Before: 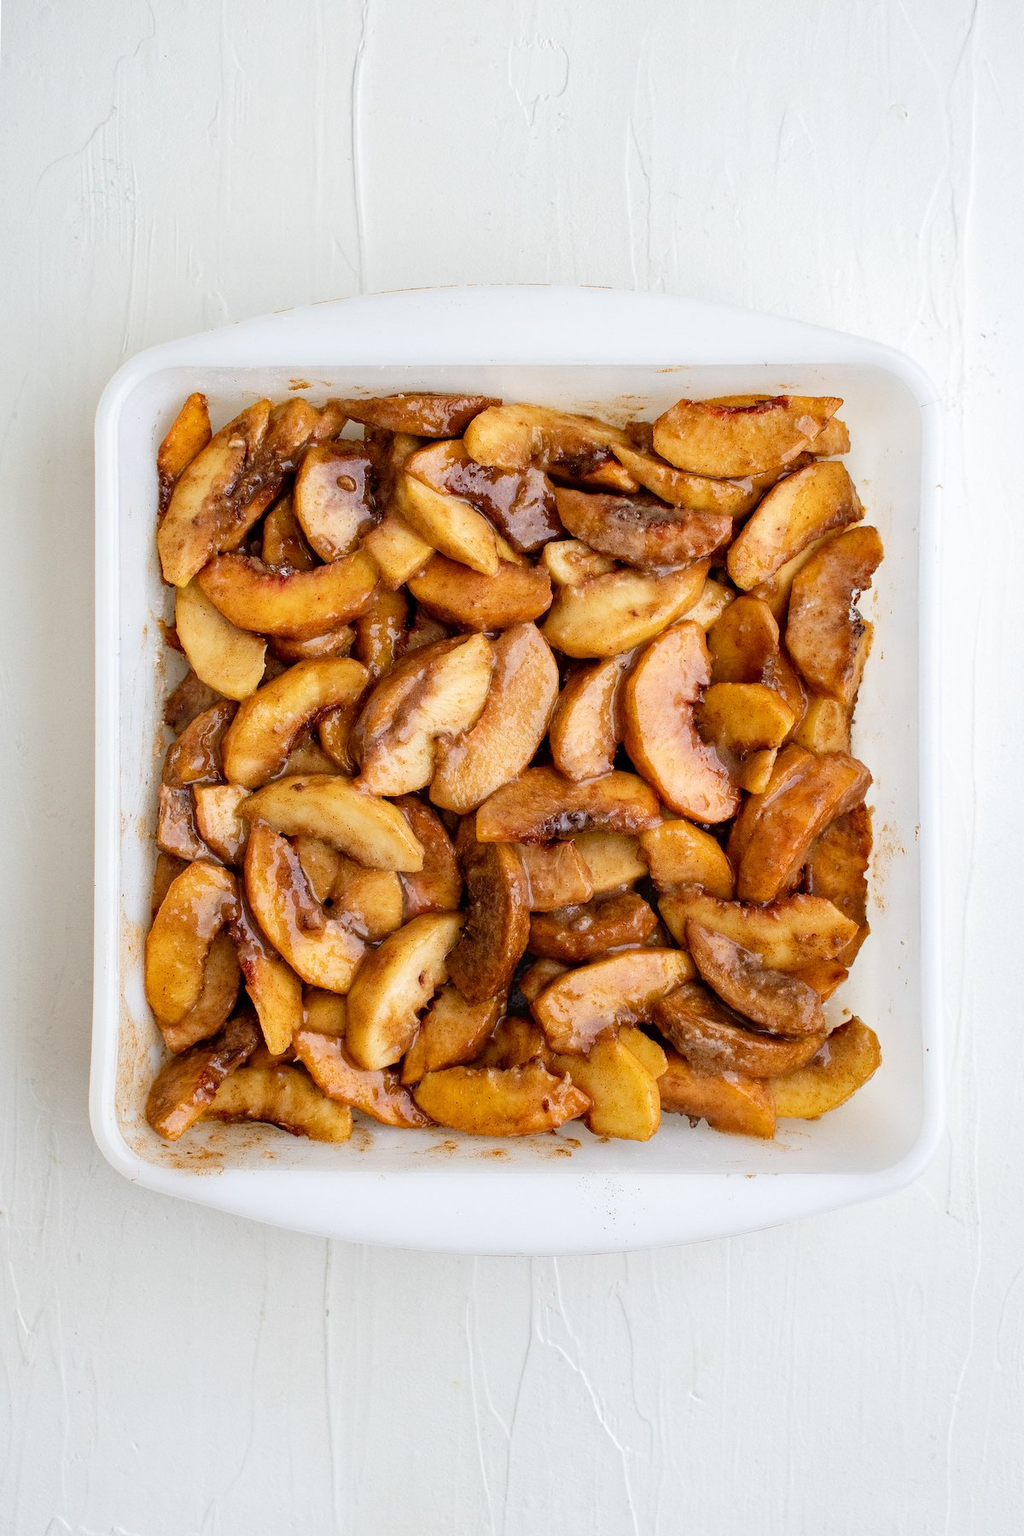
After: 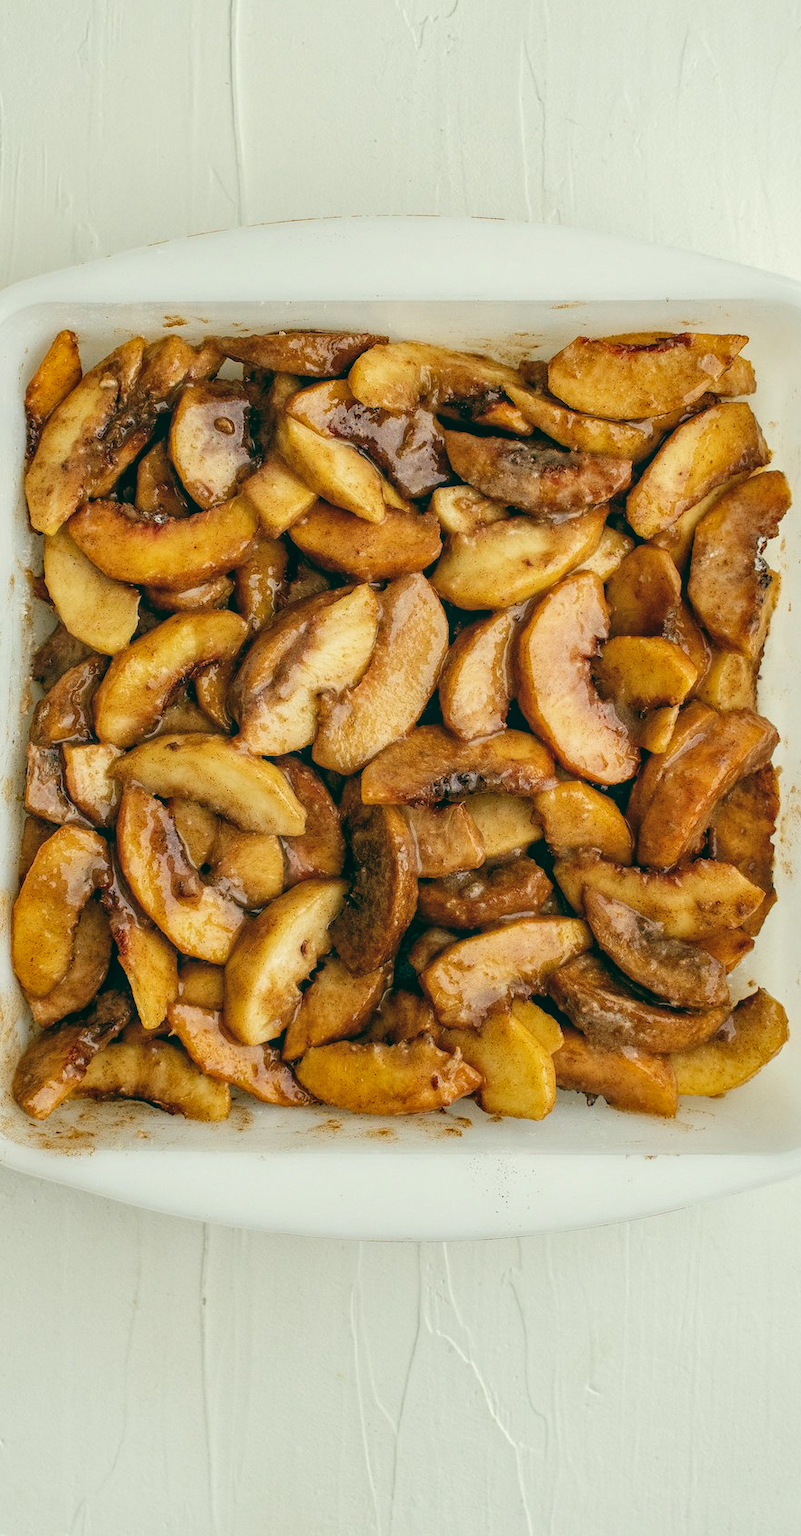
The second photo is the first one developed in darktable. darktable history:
color balance: lift [1.005, 0.99, 1.007, 1.01], gamma [1, 1.034, 1.032, 0.966], gain [0.873, 1.055, 1.067, 0.933]
crop and rotate: left 13.15%, top 5.251%, right 12.609%
local contrast: on, module defaults
